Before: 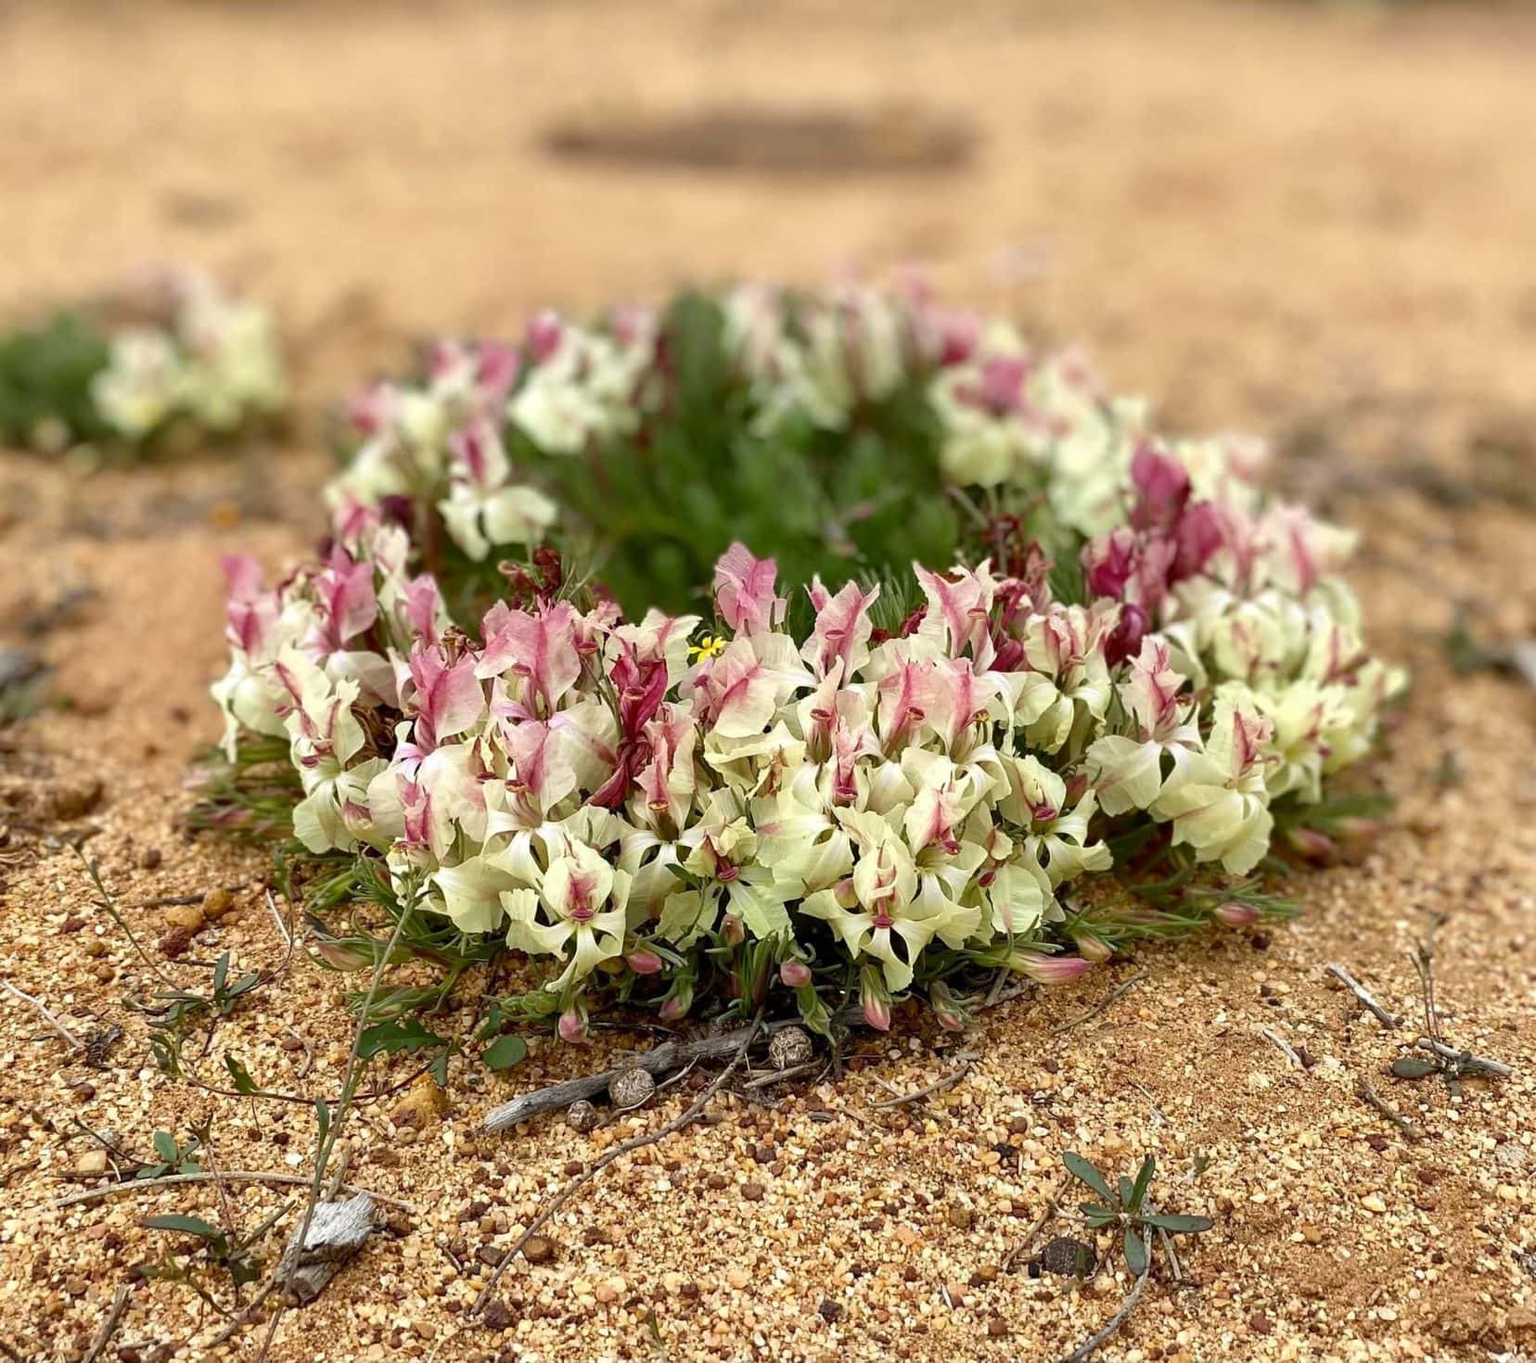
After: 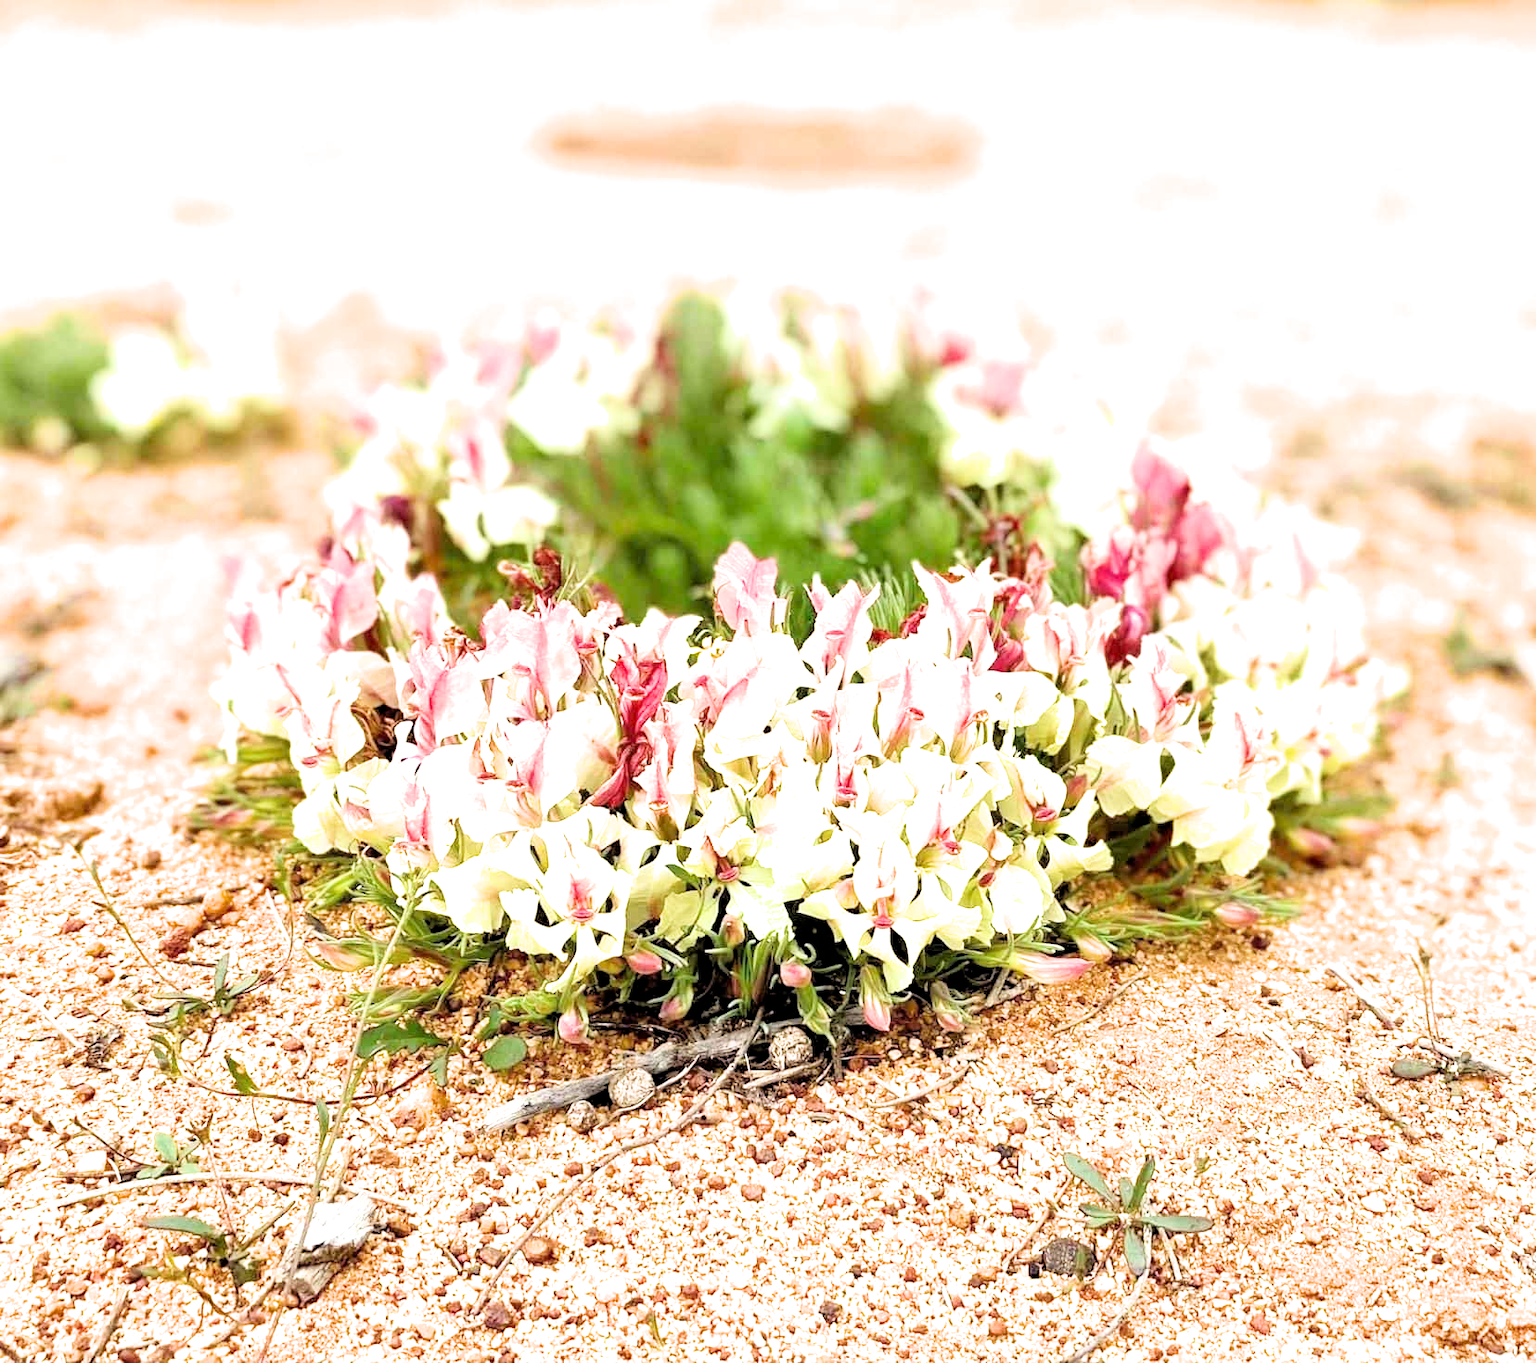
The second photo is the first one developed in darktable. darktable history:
exposure: exposure 2.203 EV, compensate exposure bias true, compensate highlight preservation false
filmic rgb: black relative exposure -3.81 EV, white relative exposure 3.48 EV, hardness 2.64, contrast 1.103
